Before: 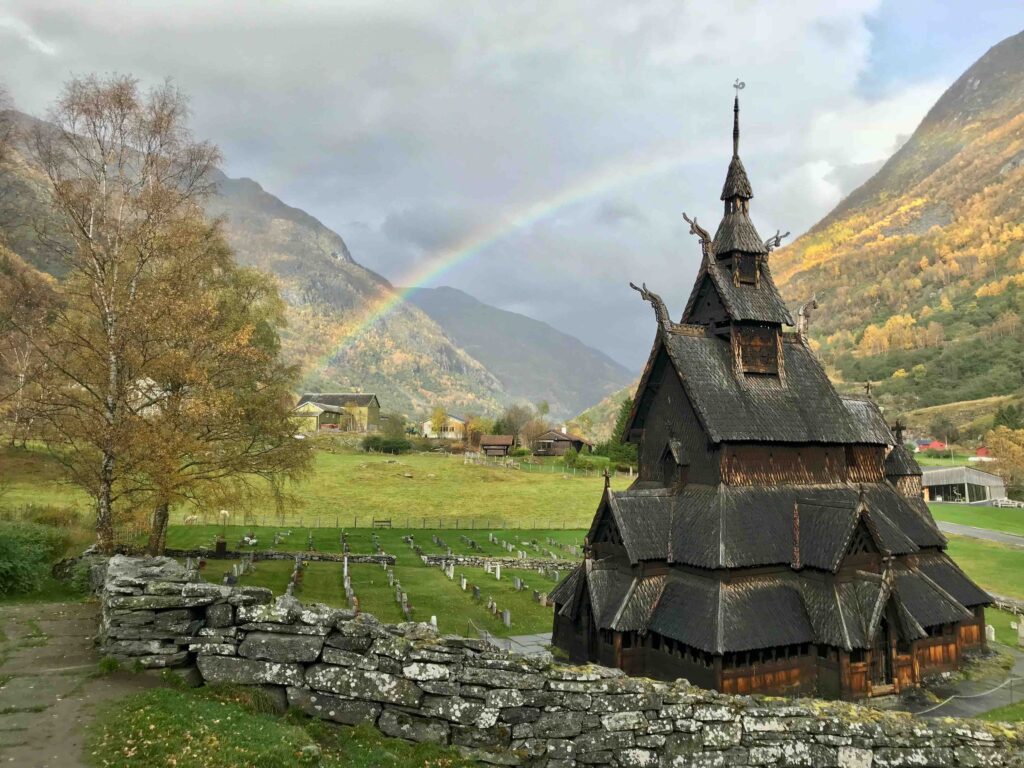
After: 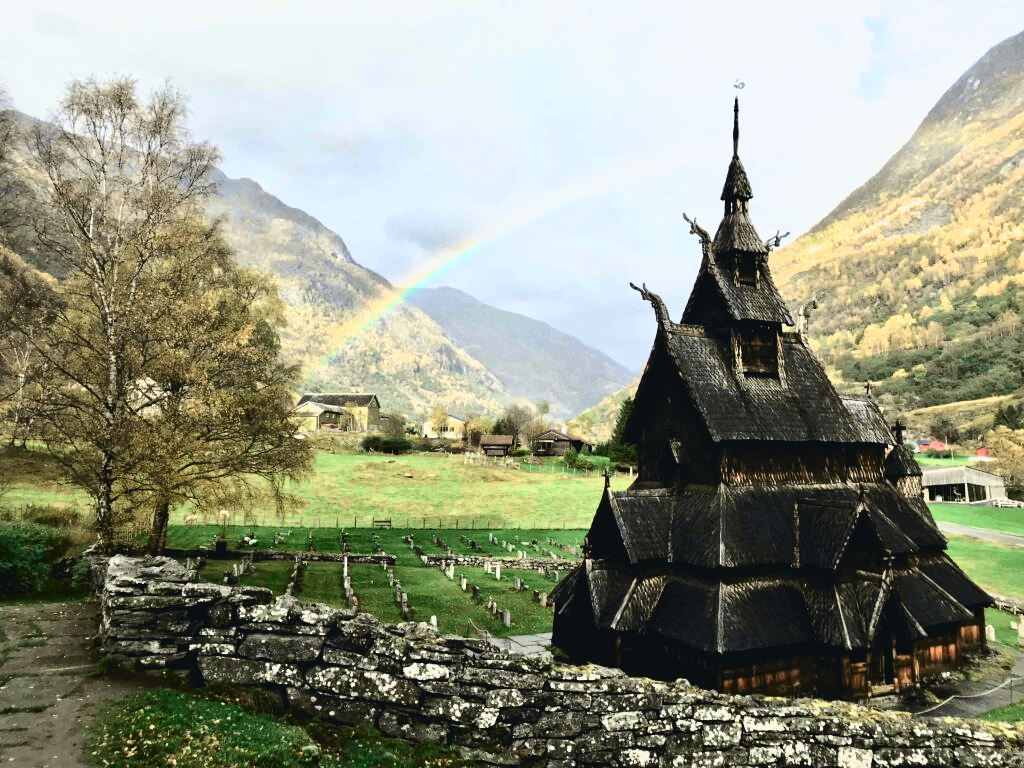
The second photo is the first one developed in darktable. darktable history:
tone curve: curves: ch0 [(0, 0.039) (0.104, 0.103) (0.273, 0.267) (0.448, 0.487) (0.704, 0.761) (0.886, 0.922) (0.994, 0.971)]; ch1 [(0, 0) (0.335, 0.298) (0.446, 0.413) (0.485, 0.487) (0.515, 0.503) (0.566, 0.563) (0.641, 0.655) (1, 1)]; ch2 [(0, 0) (0.314, 0.301) (0.421, 0.411) (0.502, 0.494) (0.528, 0.54) (0.557, 0.559) (0.612, 0.62) (0.722, 0.686) (1, 1)], color space Lab, independent channels, preserve colors none
filmic rgb: black relative exposure -8.2 EV, white relative exposure 2.2 EV, threshold 3 EV, hardness 7.11, latitude 85.74%, contrast 1.696, highlights saturation mix -4%, shadows ↔ highlights balance -2.69%, color science v5 (2021), contrast in shadows safe, contrast in highlights safe, enable highlight reconstruction true
